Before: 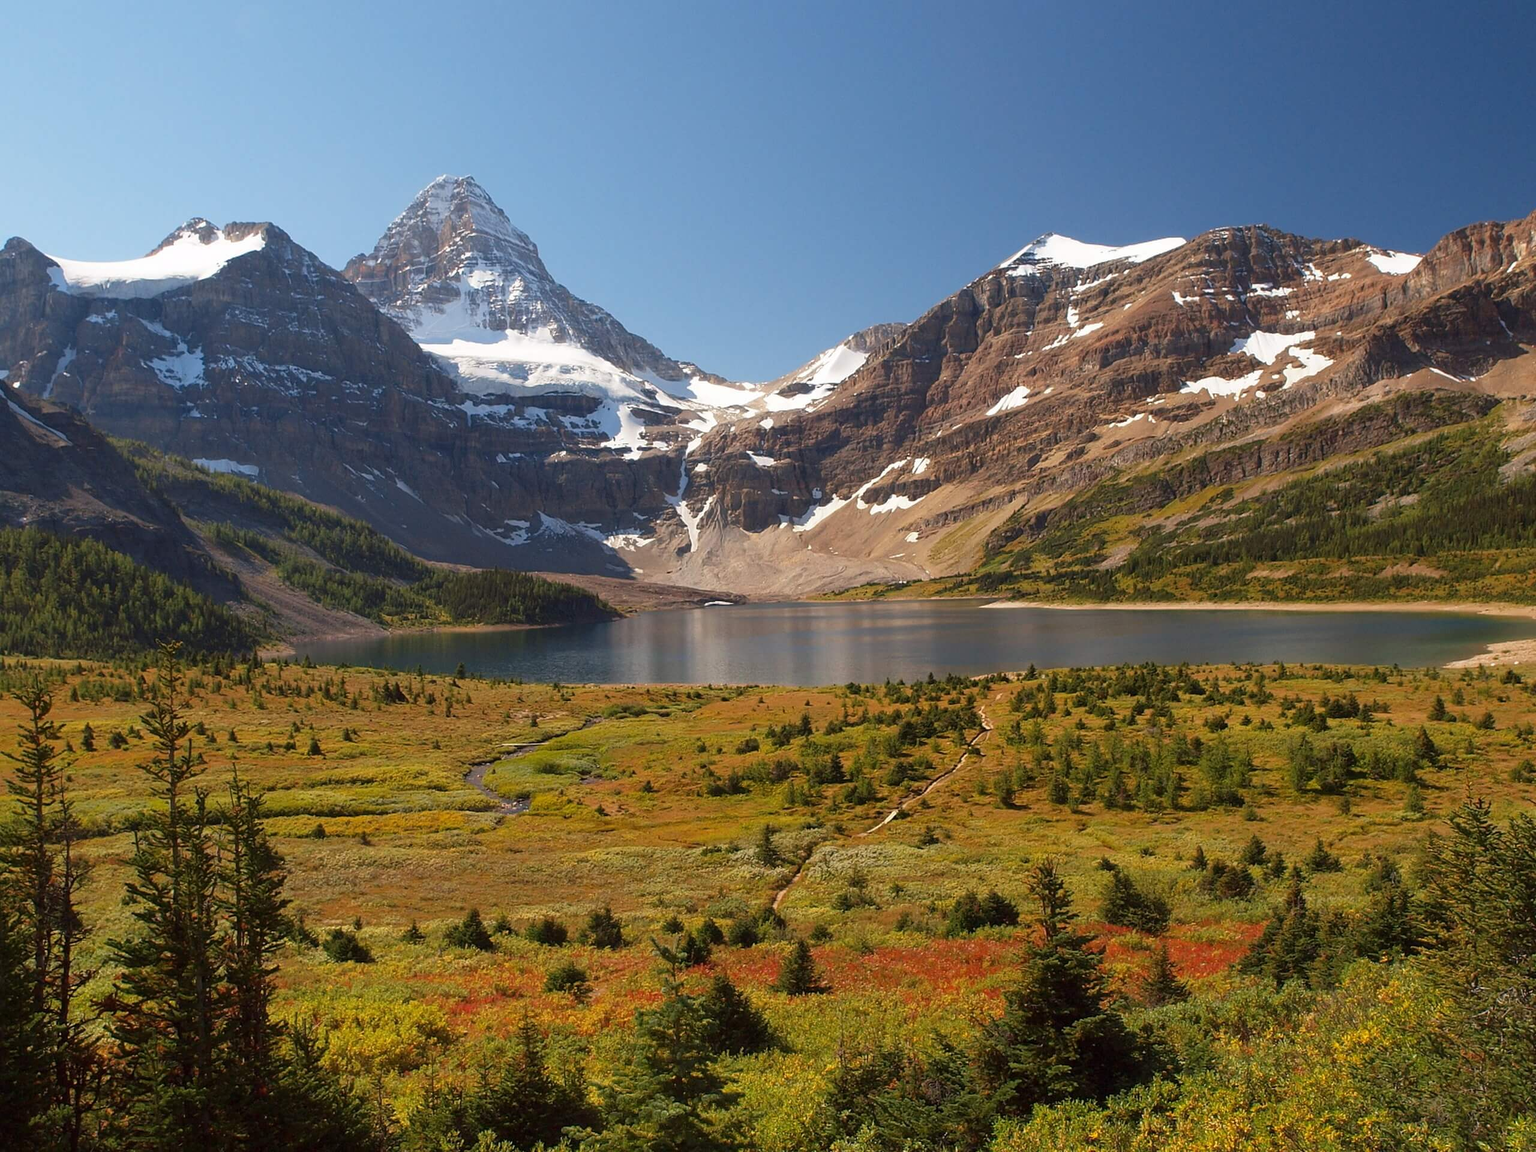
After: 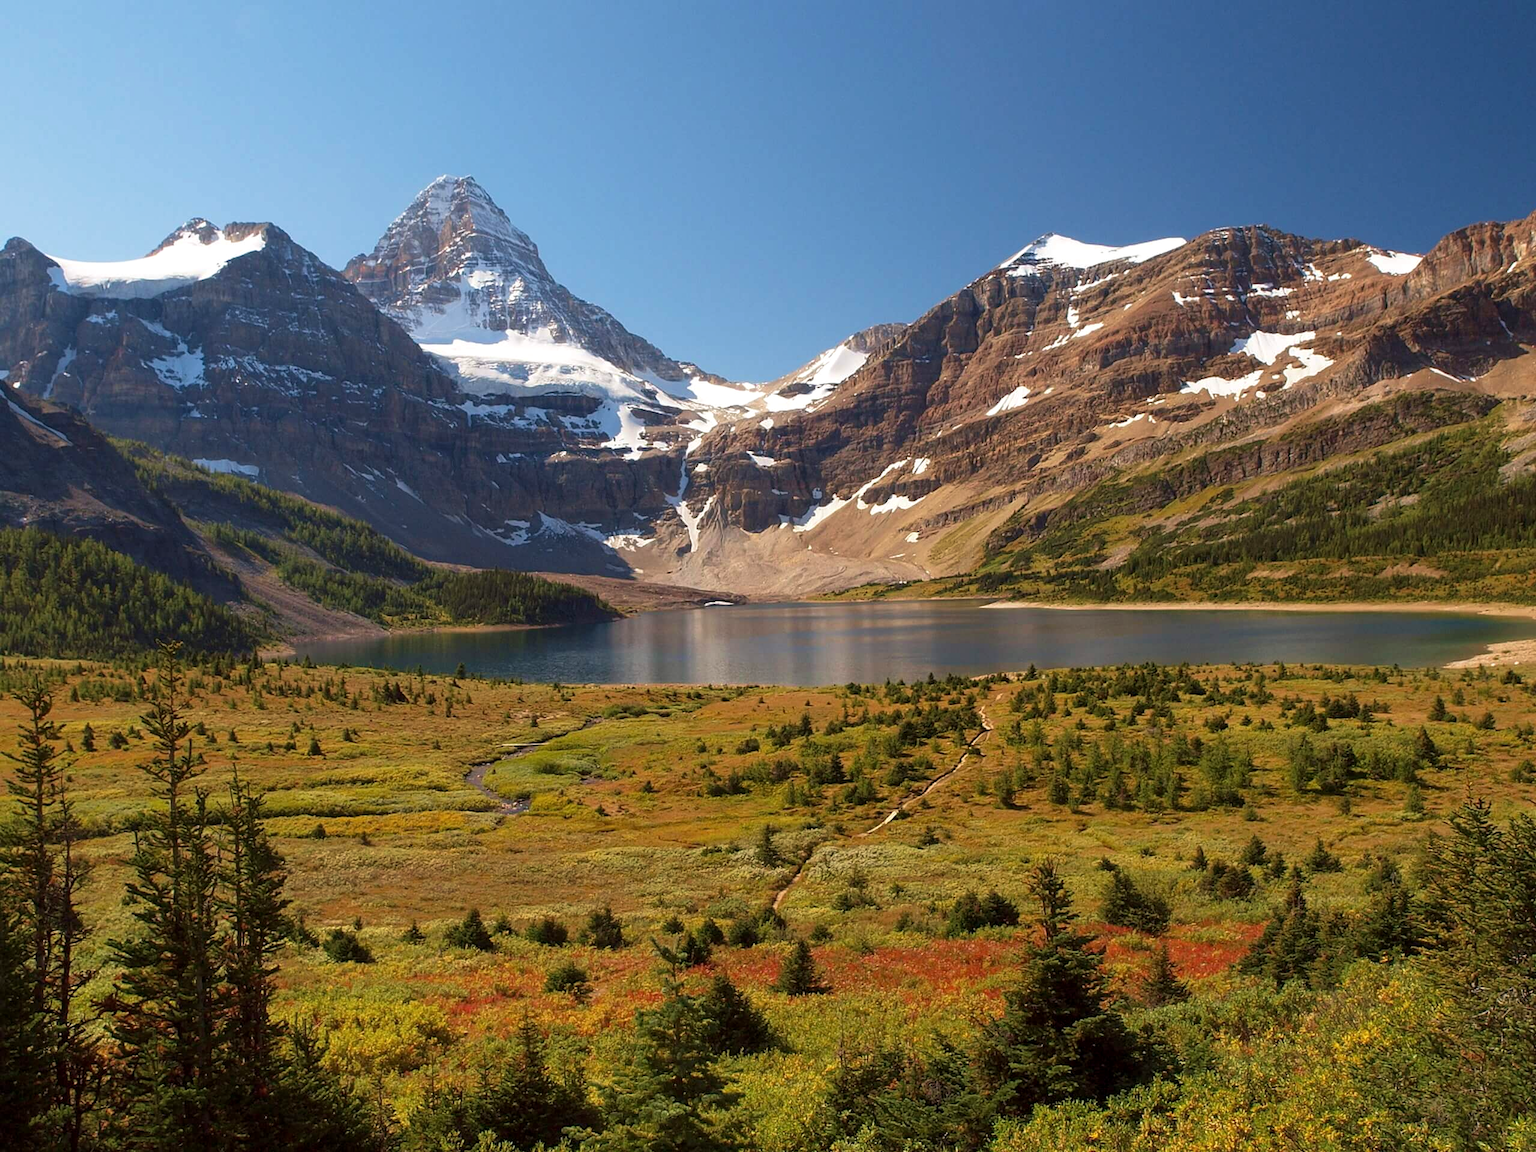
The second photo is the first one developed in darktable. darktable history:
velvia: on, module defaults
local contrast: highlights 103%, shadows 103%, detail 119%, midtone range 0.2
